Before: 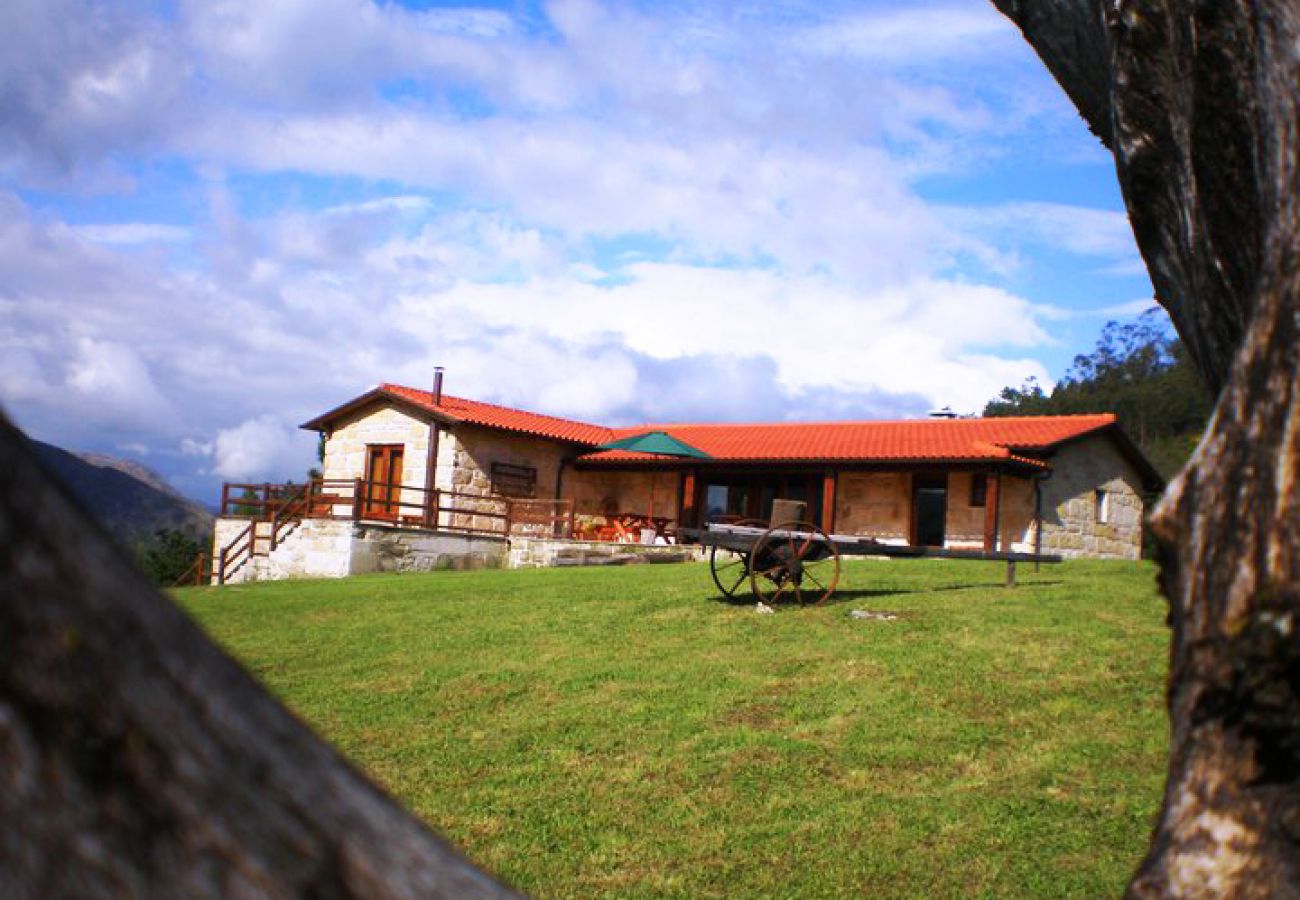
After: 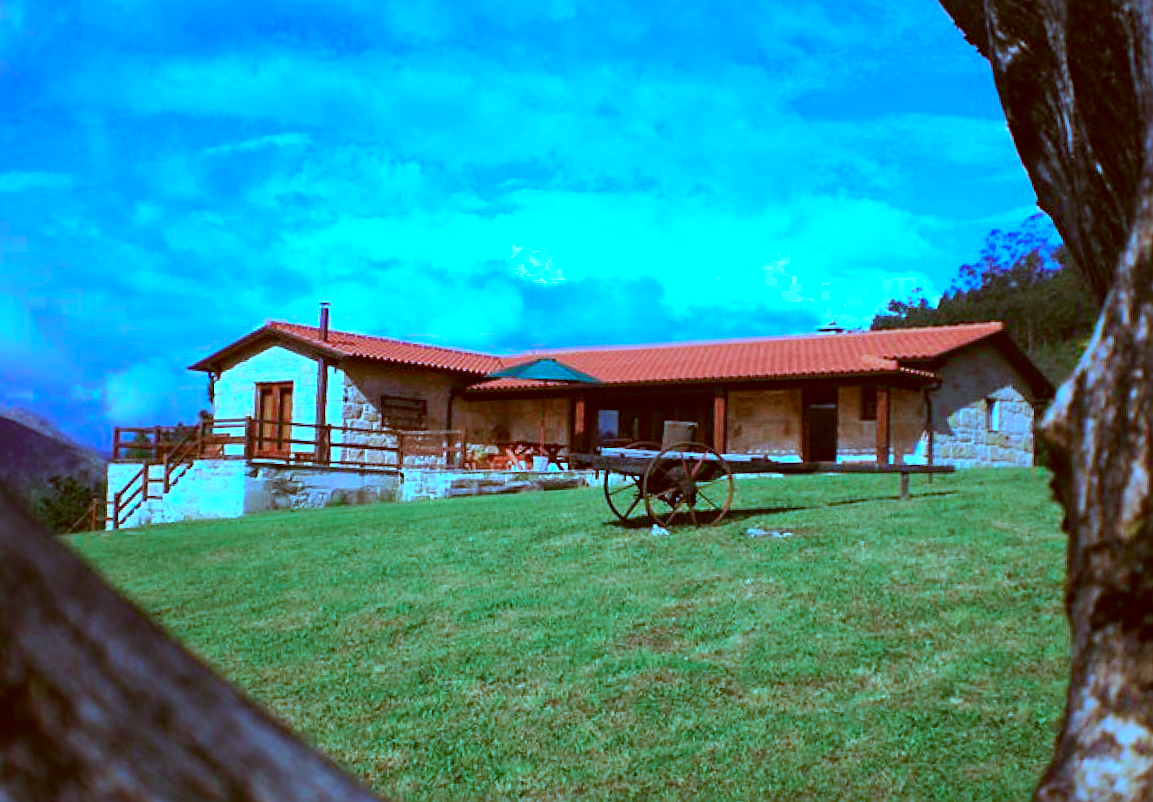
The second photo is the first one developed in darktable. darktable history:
color correction: highlights a* -14.71, highlights b* -16.65, shadows a* 10.29, shadows b* 29.78
sharpen: on, module defaults
crop and rotate: angle 2.35°, left 6.118%, top 5.68%
color calibration: gray › normalize channels true, illuminant as shot in camera, x 0.441, y 0.413, temperature 2880.97 K, gamut compression 0.008
shadows and highlights: low approximation 0.01, soften with gaussian
